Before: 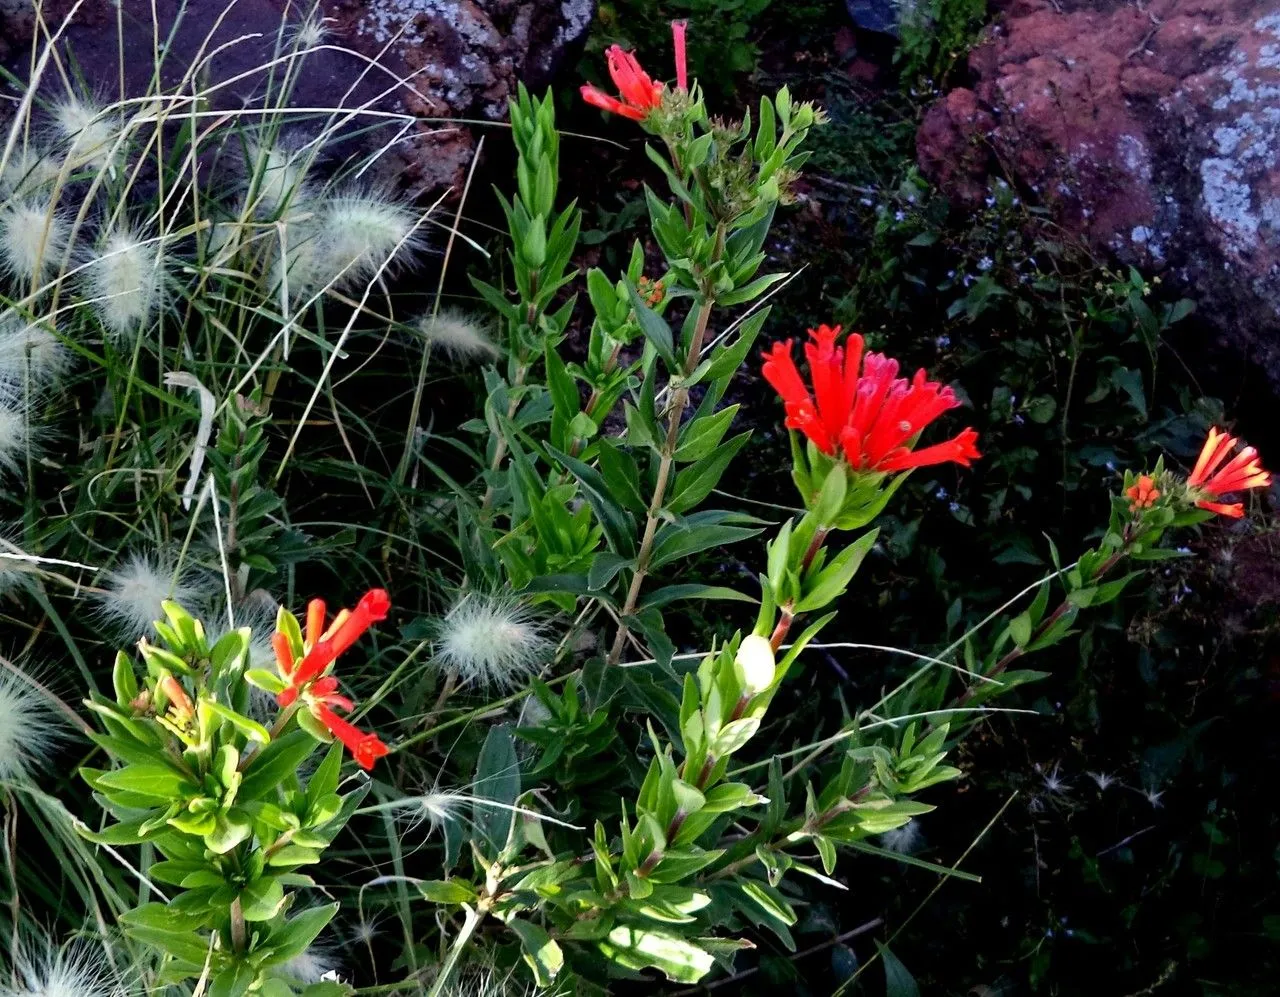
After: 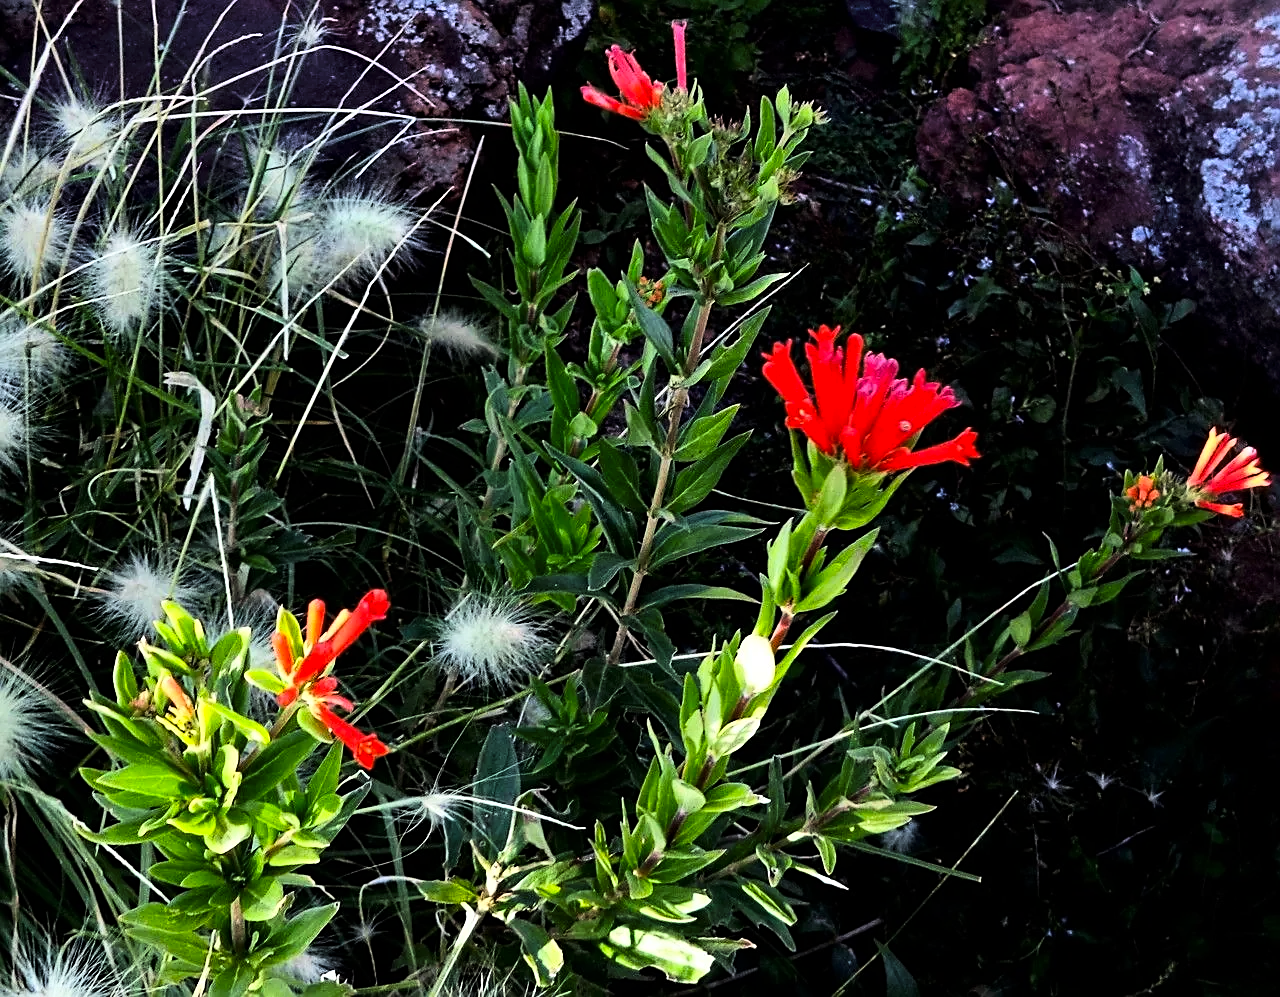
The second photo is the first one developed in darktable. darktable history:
sharpen: on, module defaults
tone curve: curves: ch0 [(0, 0) (0.137, 0.063) (0.255, 0.176) (0.502, 0.502) (0.749, 0.839) (1, 1)], color space Lab, linked channels, preserve colors none
color balance: output saturation 110%
